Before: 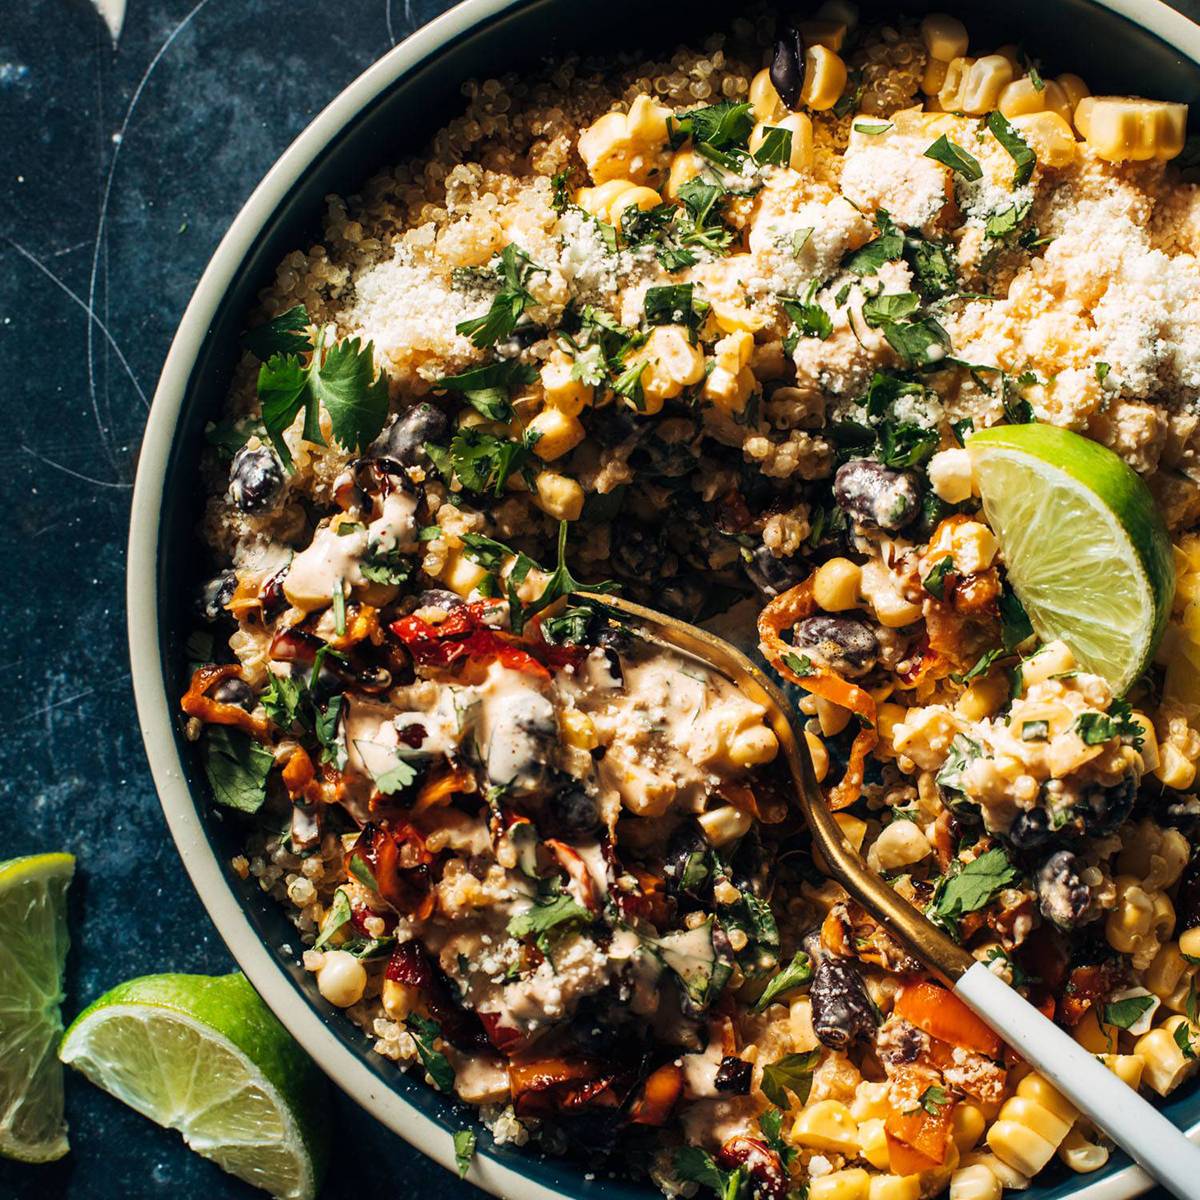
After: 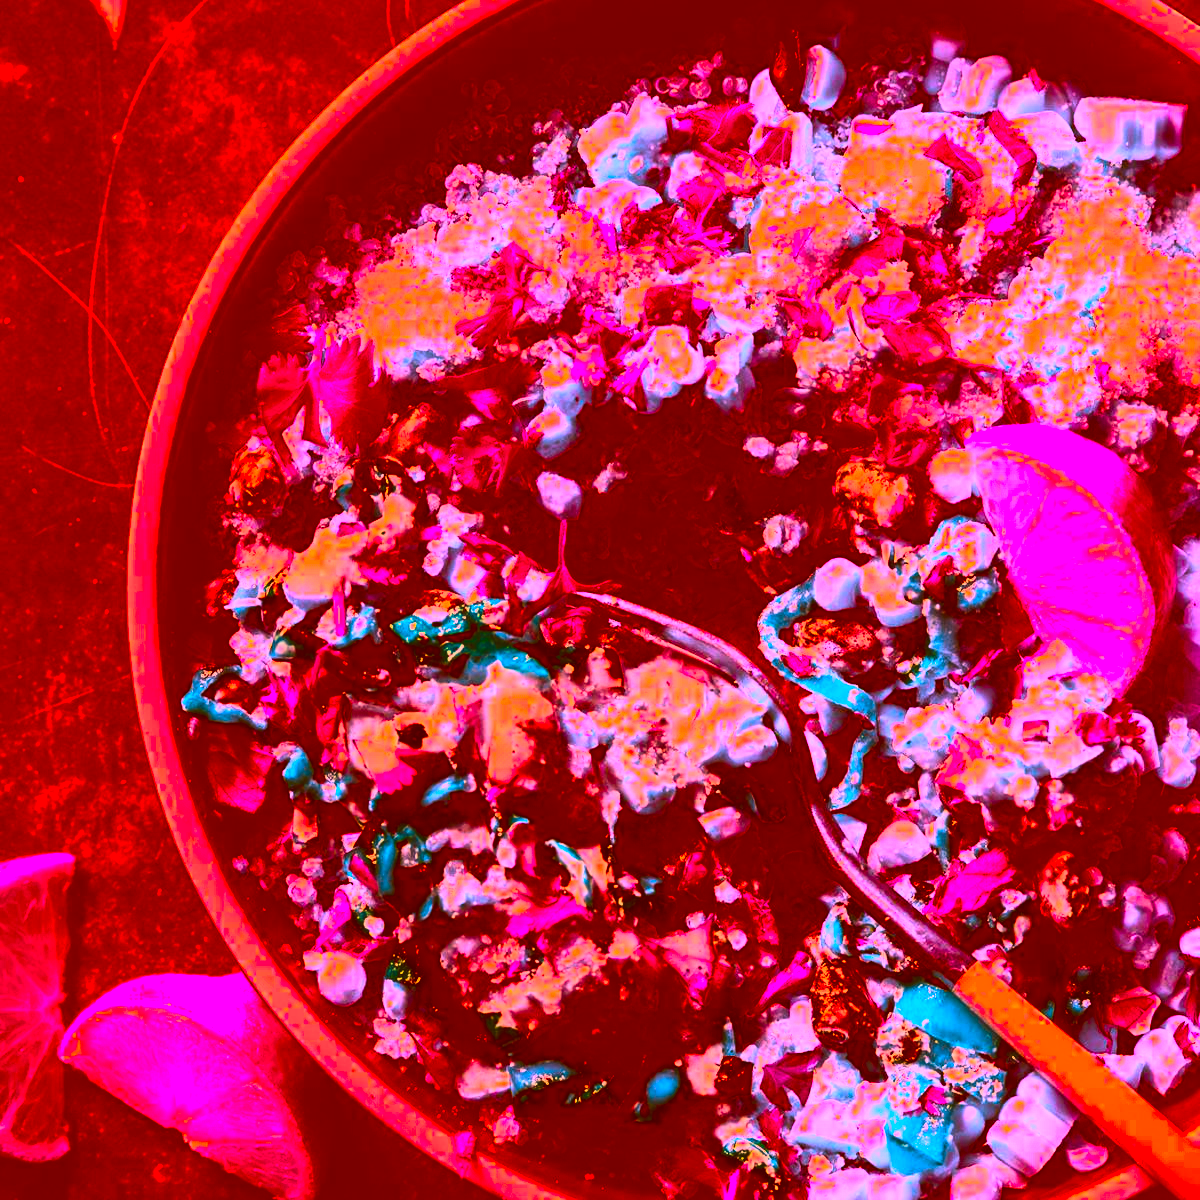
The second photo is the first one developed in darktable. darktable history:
contrast brightness saturation: contrast 0.374, brightness 0.099
color correction: highlights a* -39.45, highlights b* -39.78, shadows a* -39.45, shadows b* -39.71, saturation -2.96
